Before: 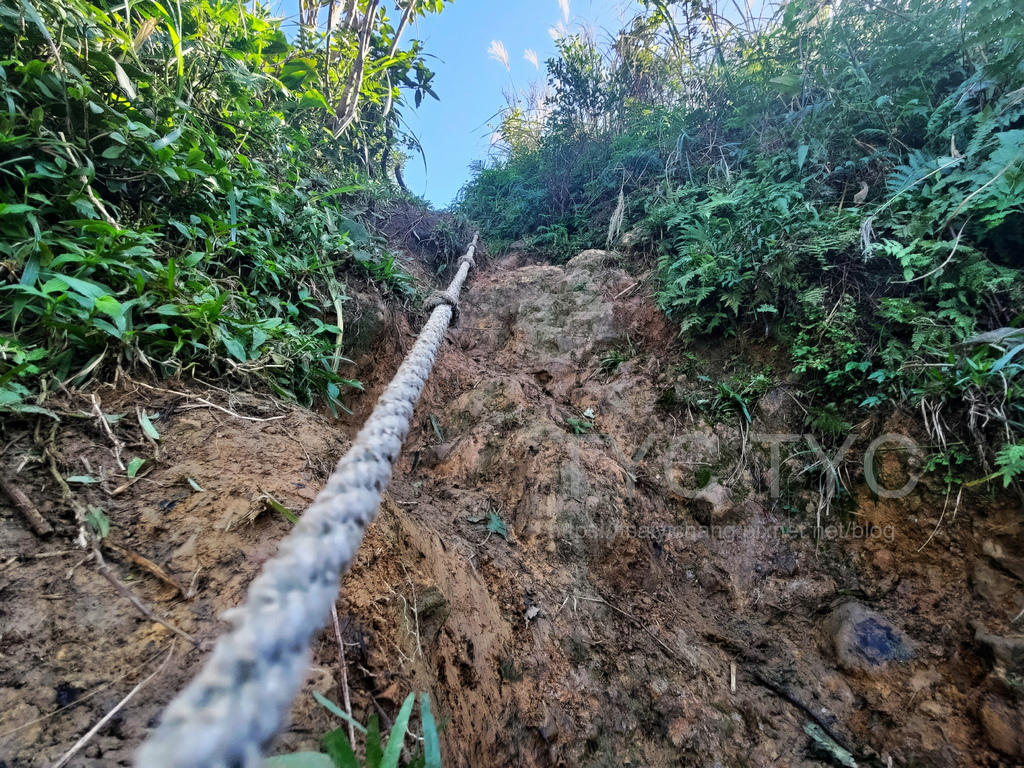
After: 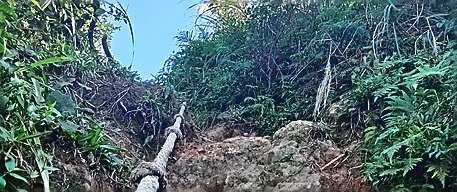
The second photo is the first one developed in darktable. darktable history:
white balance: emerald 1
crop: left 28.64%, top 16.832%, right 26.637%, bottom 58.055%
tone curve: curves: ch0 [(0, 0.032) (0.181, 0.156) (0.751, 0.762) (1, 1)], color space Lab, linked channels, preserve colors none
sharpen: radius 1.4, amount 1.25, threshold 0.7
